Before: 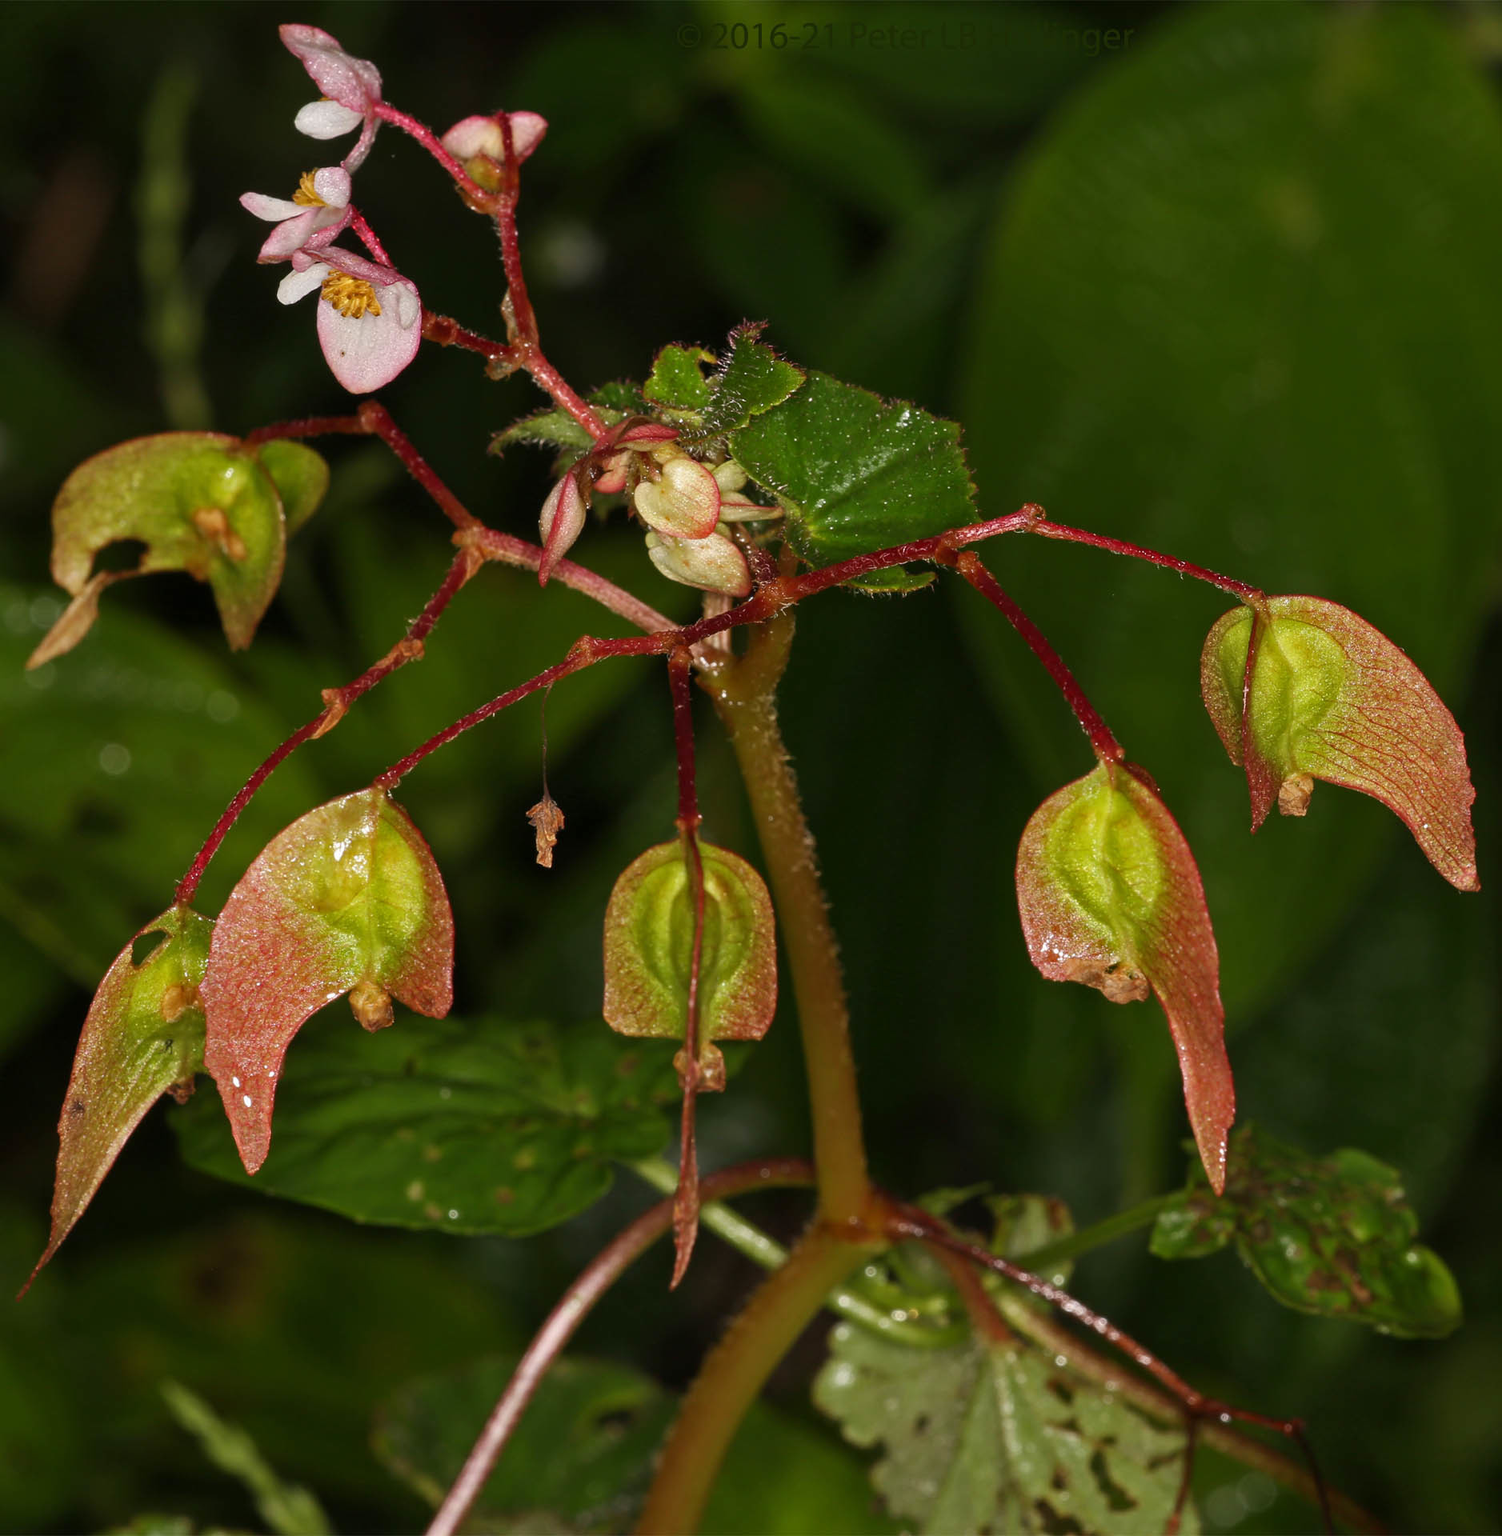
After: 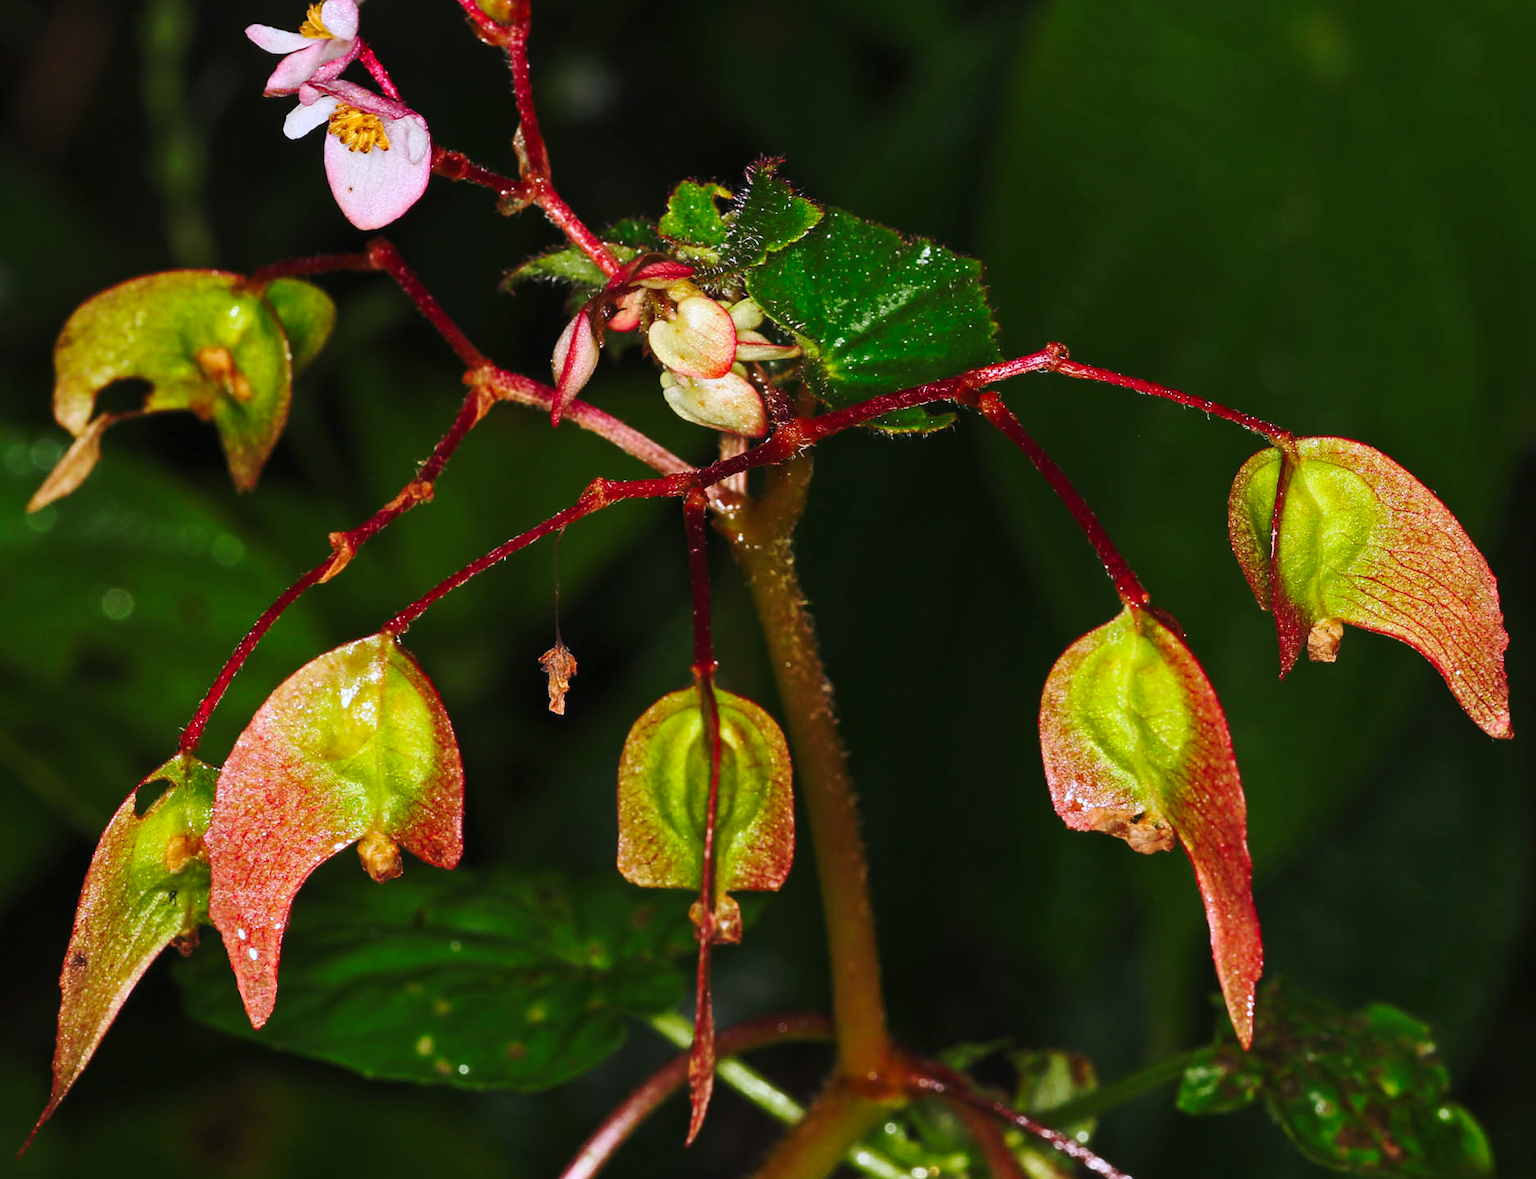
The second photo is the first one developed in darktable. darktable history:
base curve: curves: ch0 [(0, 0) (0.073, 0.04) (0.157, 0.139) (0.492, 0.492) (0.758, 0.758) (1, 1)], preserve colors none
crop: top 11.026%, bottom 13.907%
contrast brightness saturation: contrast 0.204, brightness 0.169, saturation 0.228
color calibration: illuminant as shot in camera, x 0.37, y 0.382, temperature 4316.64 K
